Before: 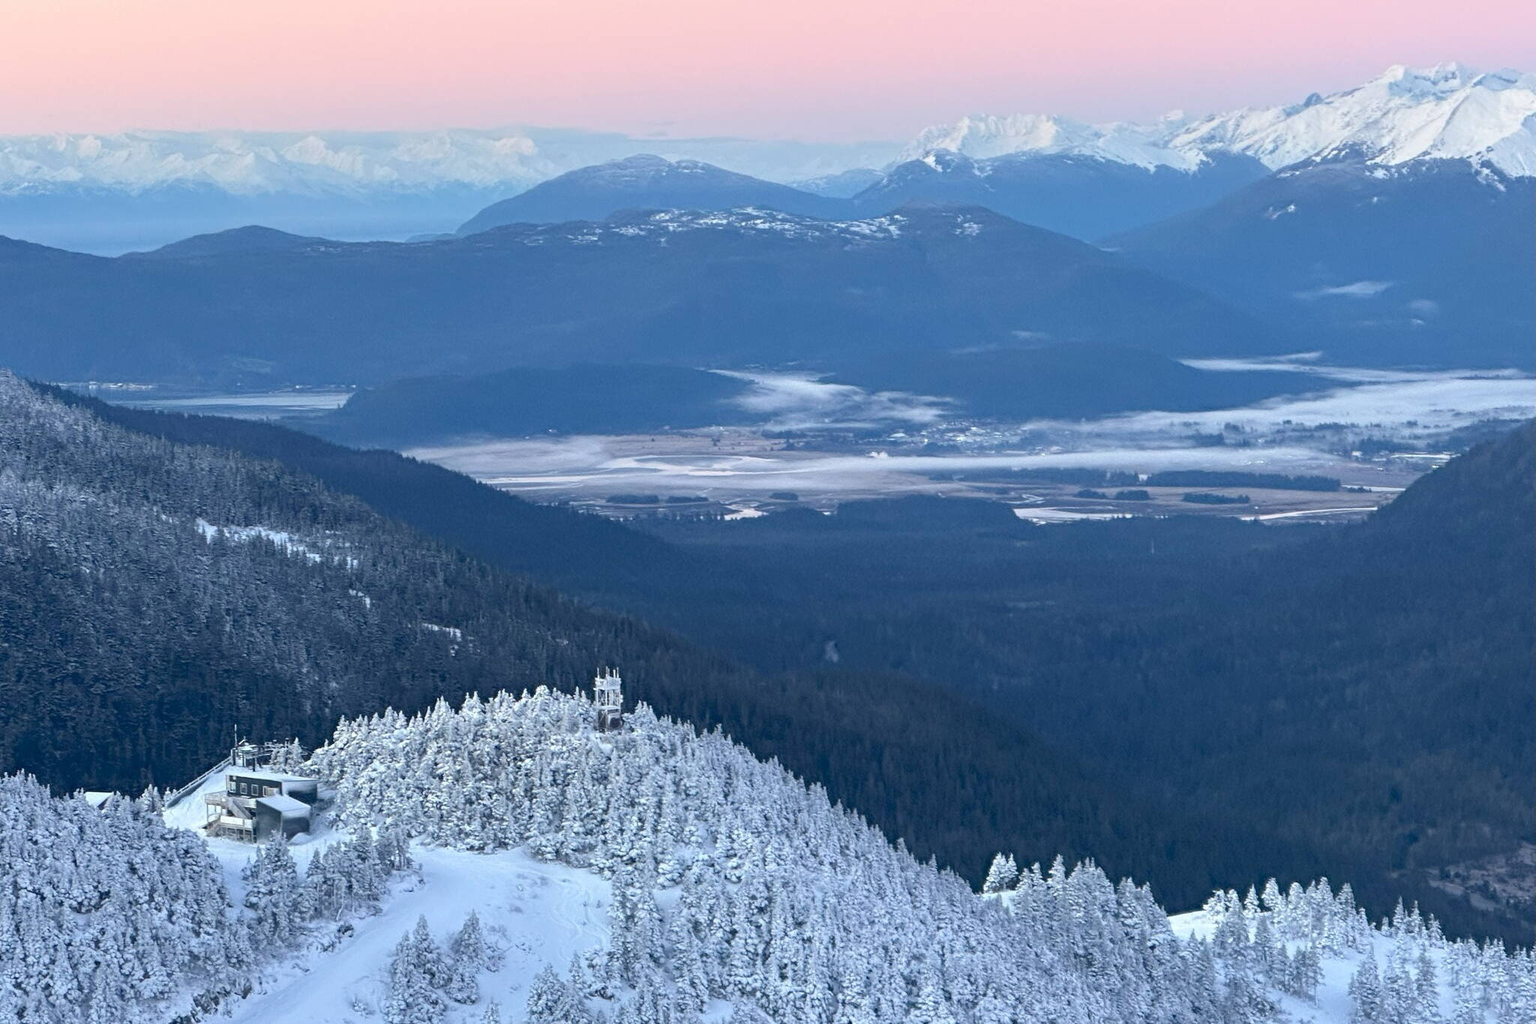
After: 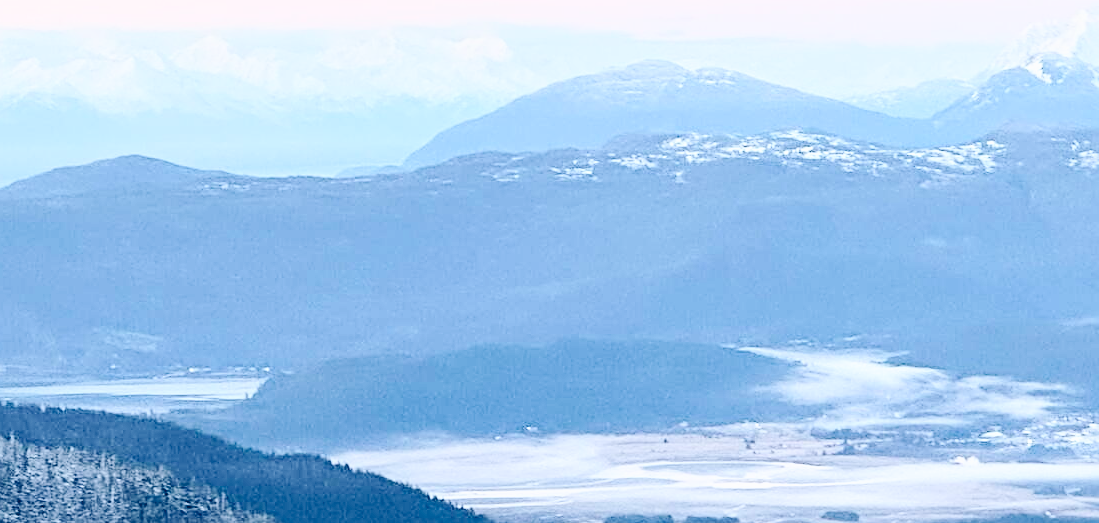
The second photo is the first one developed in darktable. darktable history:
base curve: curves: ch0 [(0, 0) (0.025, 0.046) (0.112, 0.277) (0.467, 0.74) (0.814, 0.929) (1, 0.942)], preserve colors none
crop: left 10.05%, top 10.724%, right 36.257%, bottom 50.977%
sharpen: on, module defaults
contrast brightness saturation: contrast 0.288
